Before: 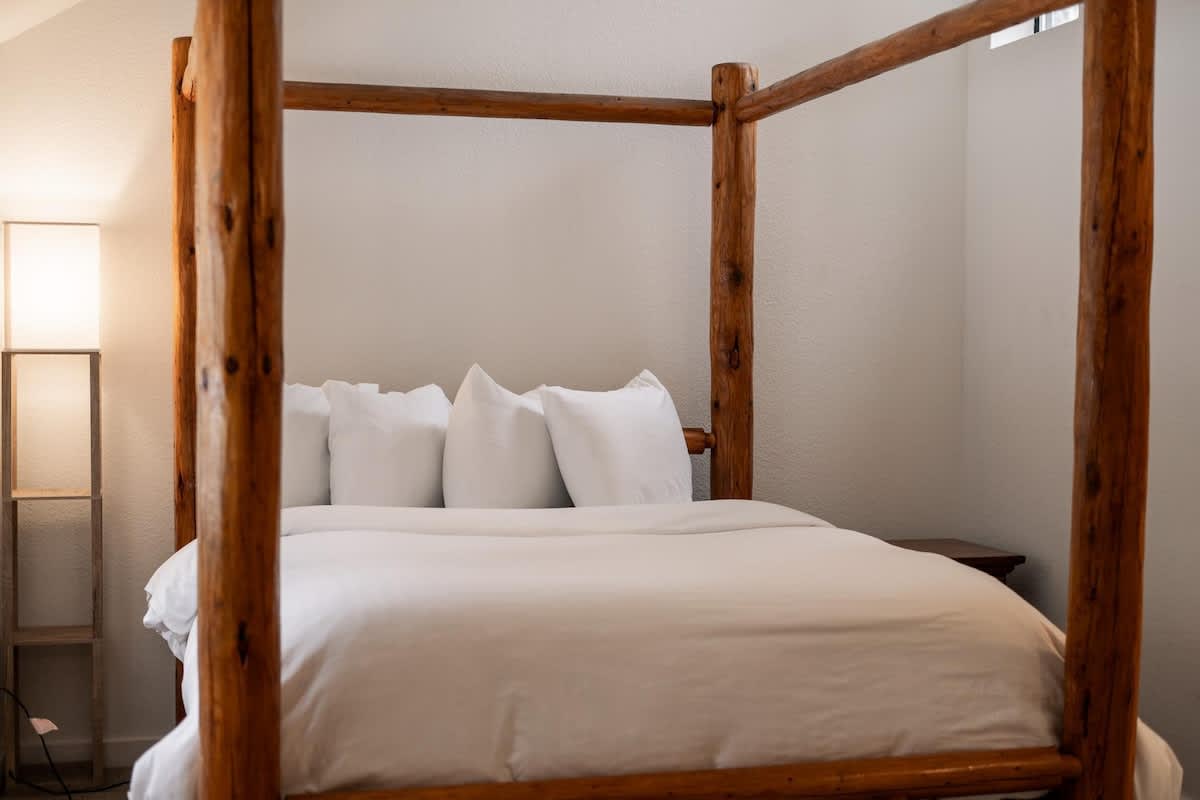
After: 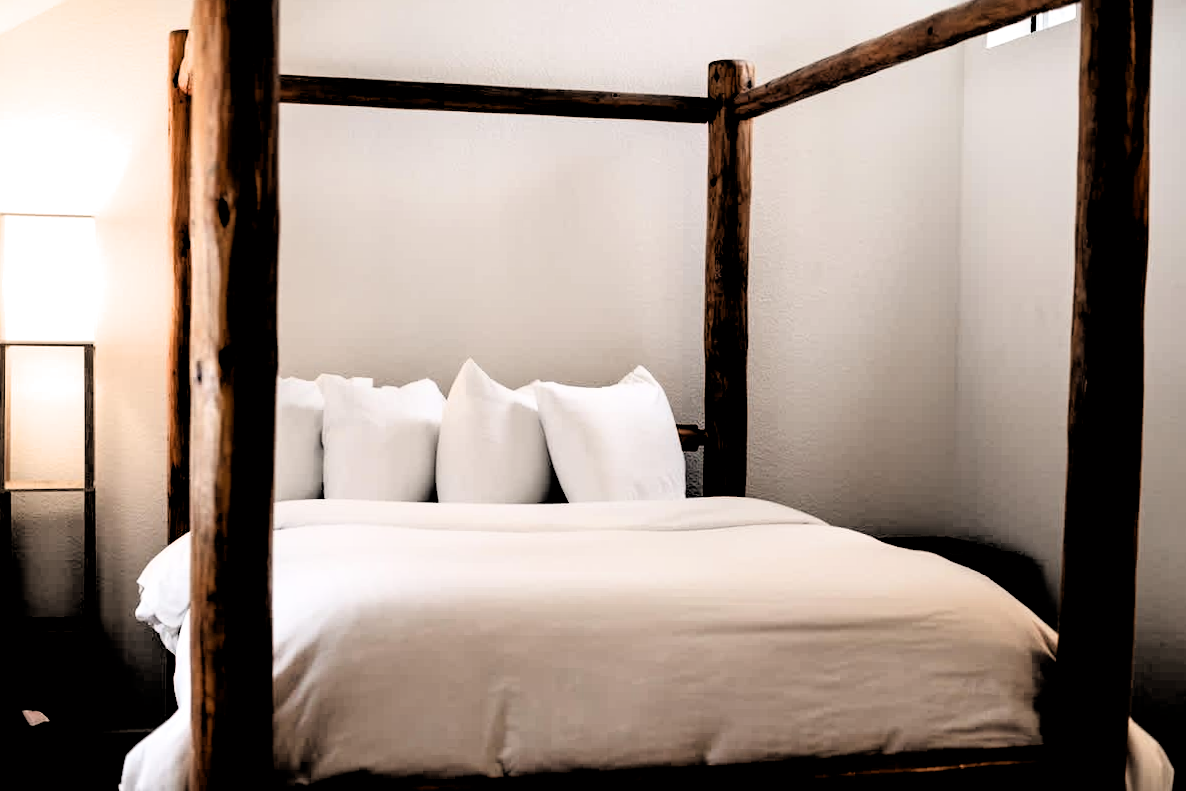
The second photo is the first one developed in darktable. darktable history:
crop and rotate: angle -0.428°
filmic rgb: black relative exposure -1.14 EV, white relative exposure 2.08 EV, hardness 1.55, contrast 2.238
